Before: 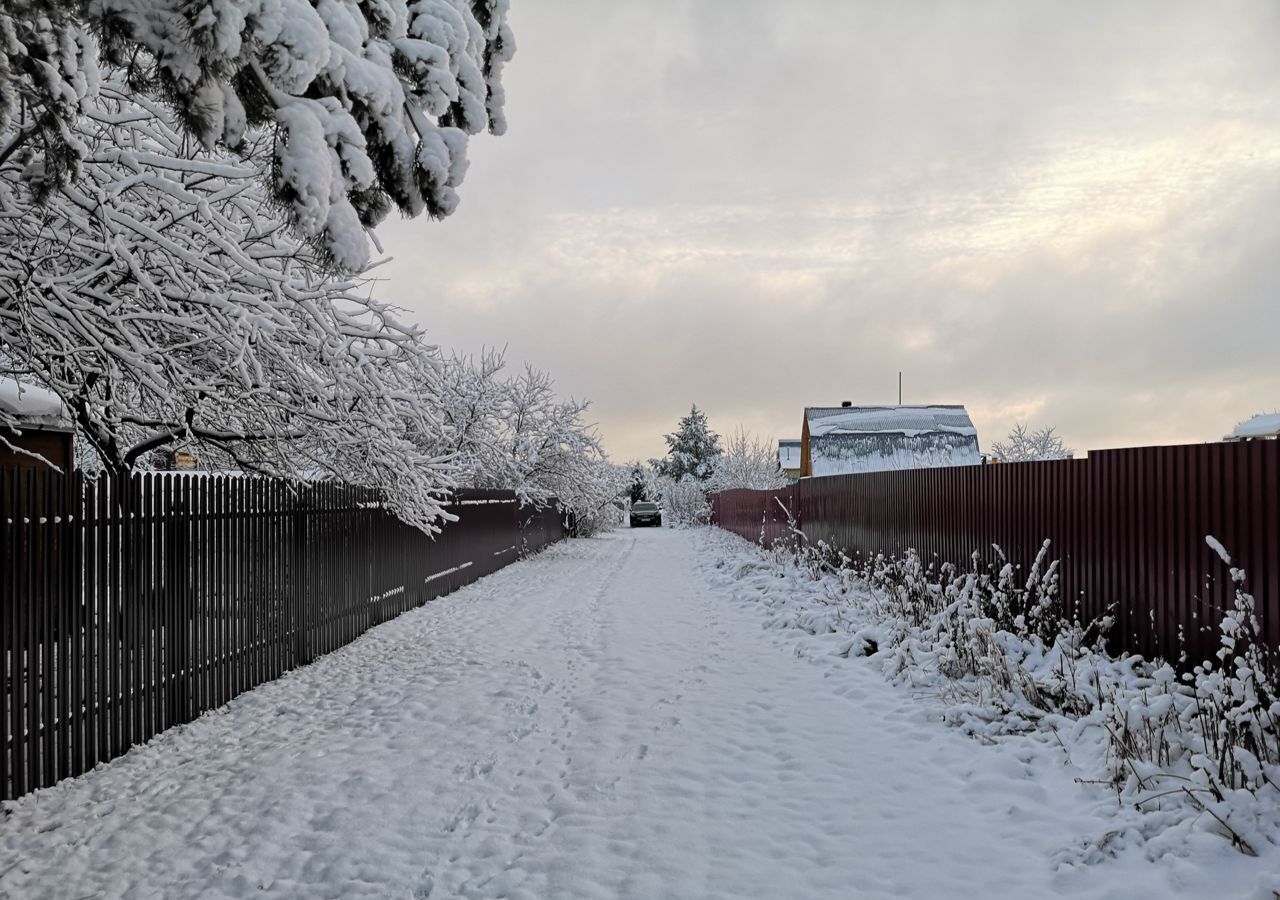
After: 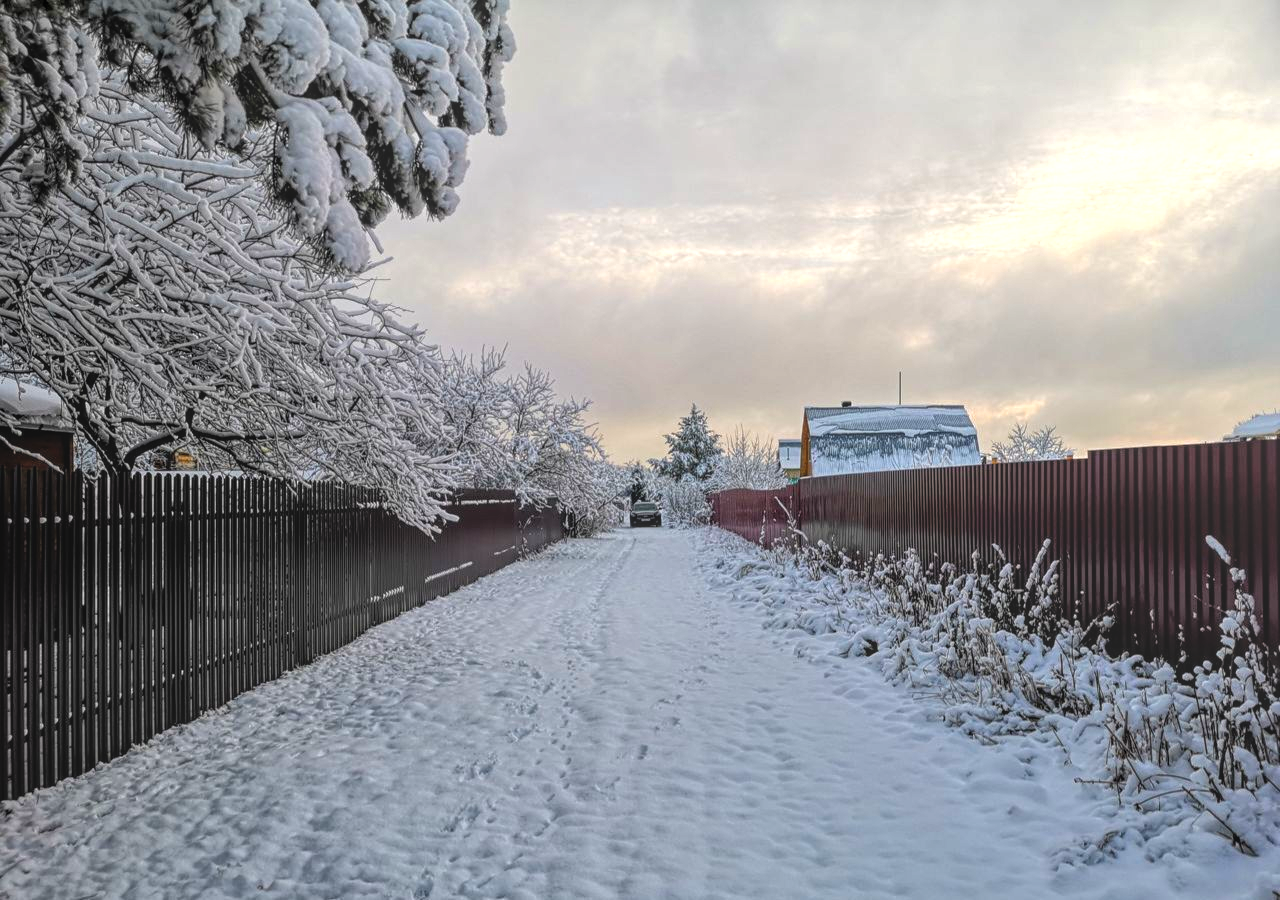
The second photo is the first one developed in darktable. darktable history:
color balance rgb: perceptual saturation grading › global saturation 31.161%, global vibrance 30.447%, contrast 9.576%
local contrast: highlights 66%, shadows 34%, detail 166%, midtone range 0.2
